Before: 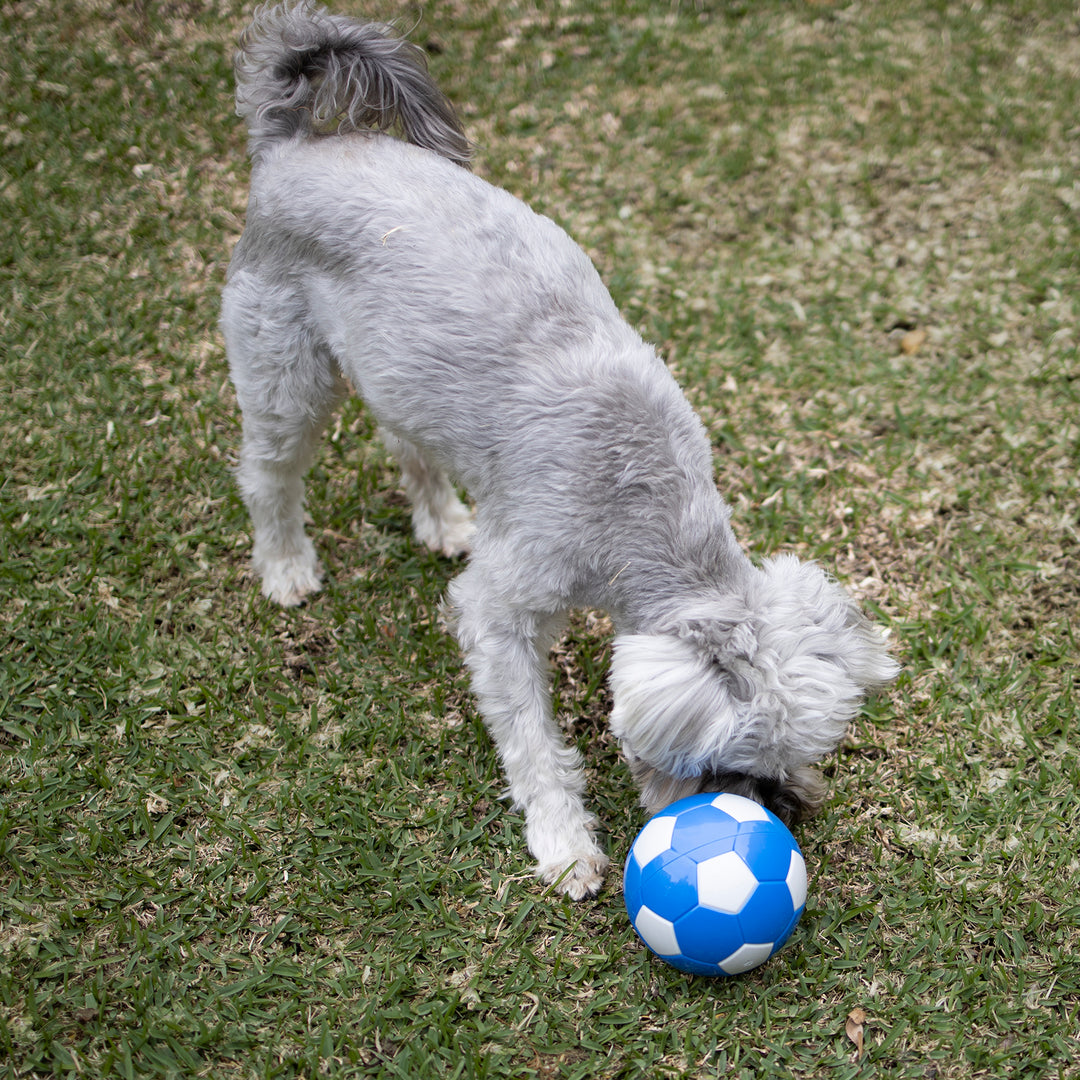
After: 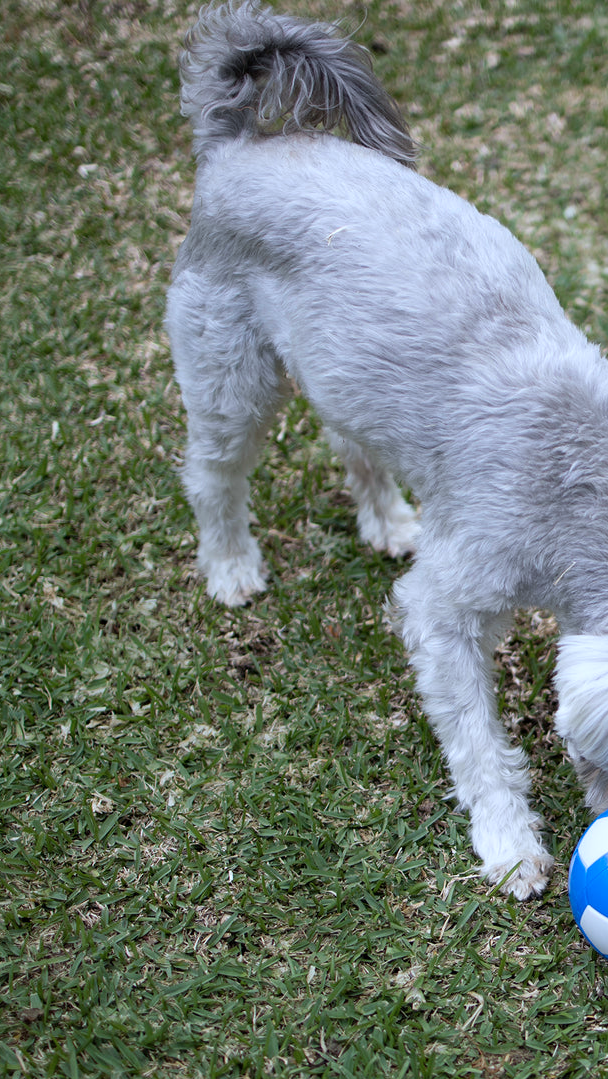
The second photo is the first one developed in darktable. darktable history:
crop: left 5.114%, right 38.589%
color calibration: x 0.372, y 0.386, temperature 4283.97 K
